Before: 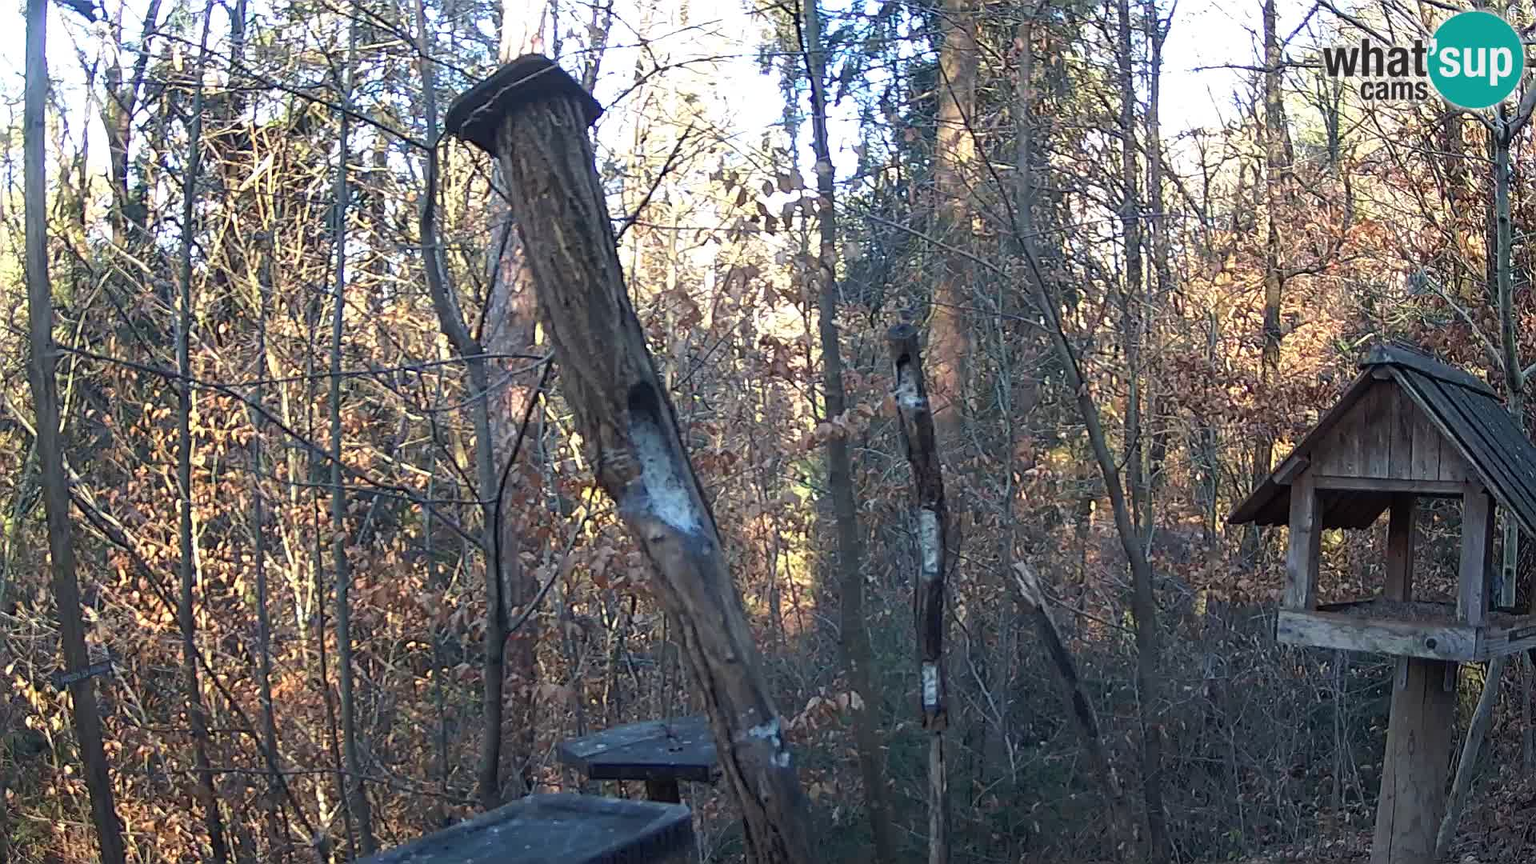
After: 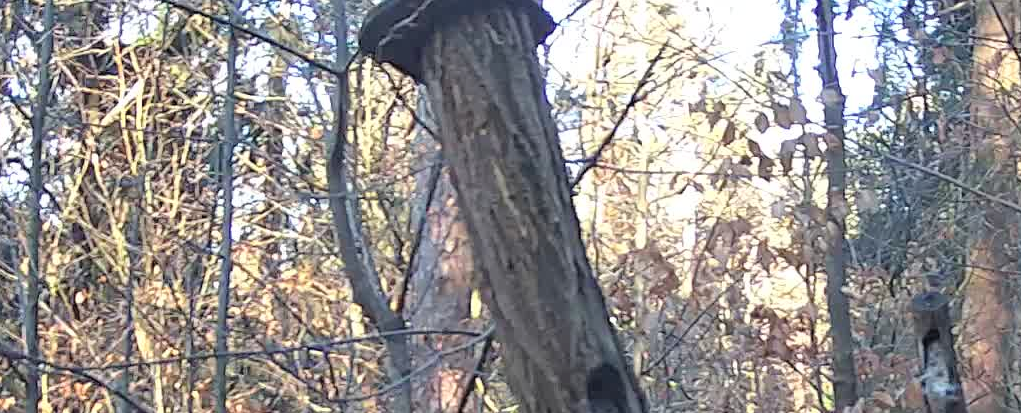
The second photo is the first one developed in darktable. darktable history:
crop: left 10.333%, top 10.534%, right 36.466%, bottom 51.163%
contrast brightness saturation: brightness 0.13
